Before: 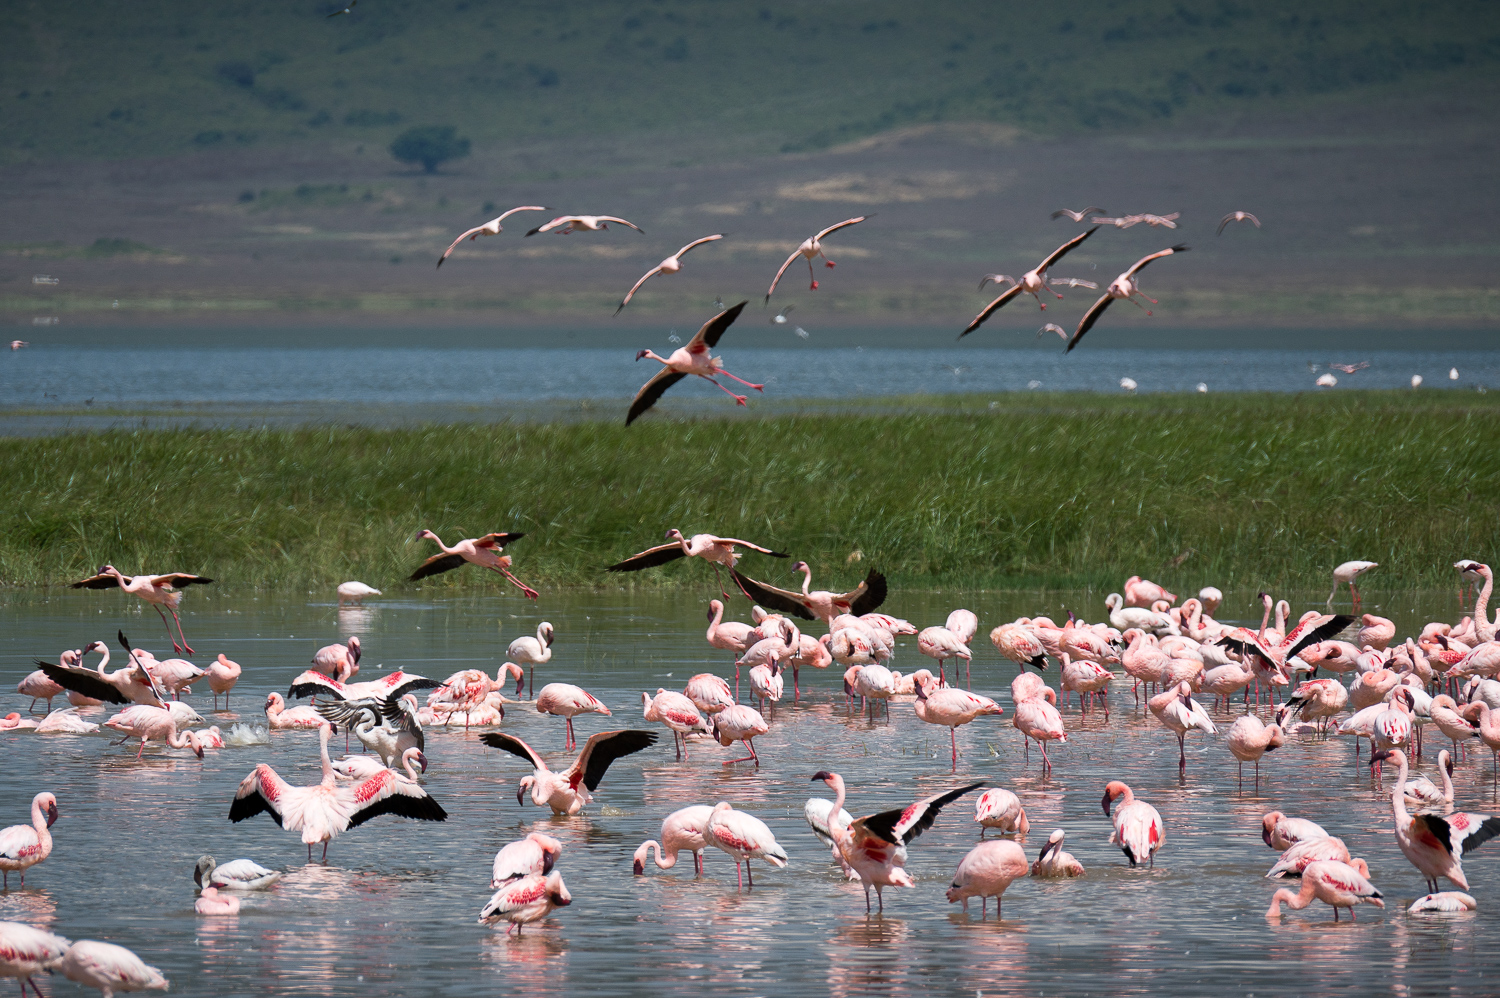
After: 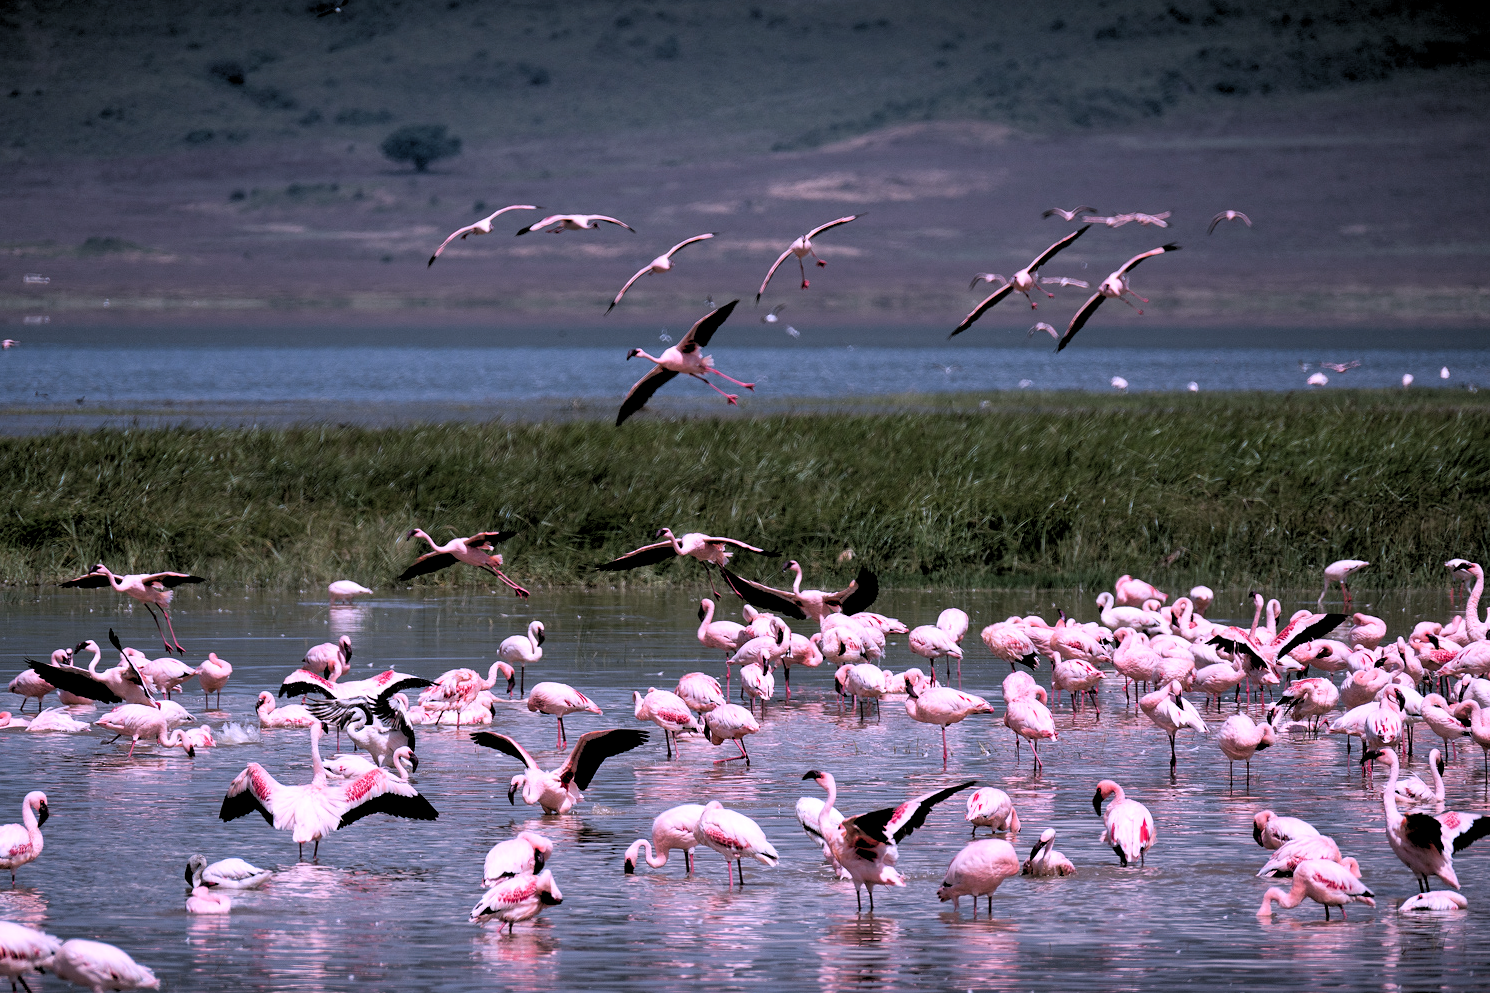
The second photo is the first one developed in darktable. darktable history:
rgb levels: levels [[0.034, 0.472, 0.904], [0, 0.5, 1], [0, 0.5, 1]]
color correction: highlights a* 15.03, highlights b* -25.07
crop and rotate: left 0.614%, top 0.179%, bottom 0.309%
tone curve: curves: ch0 [(0, 0) (0.584, 0.595) (1, 1)], preserve colors none
